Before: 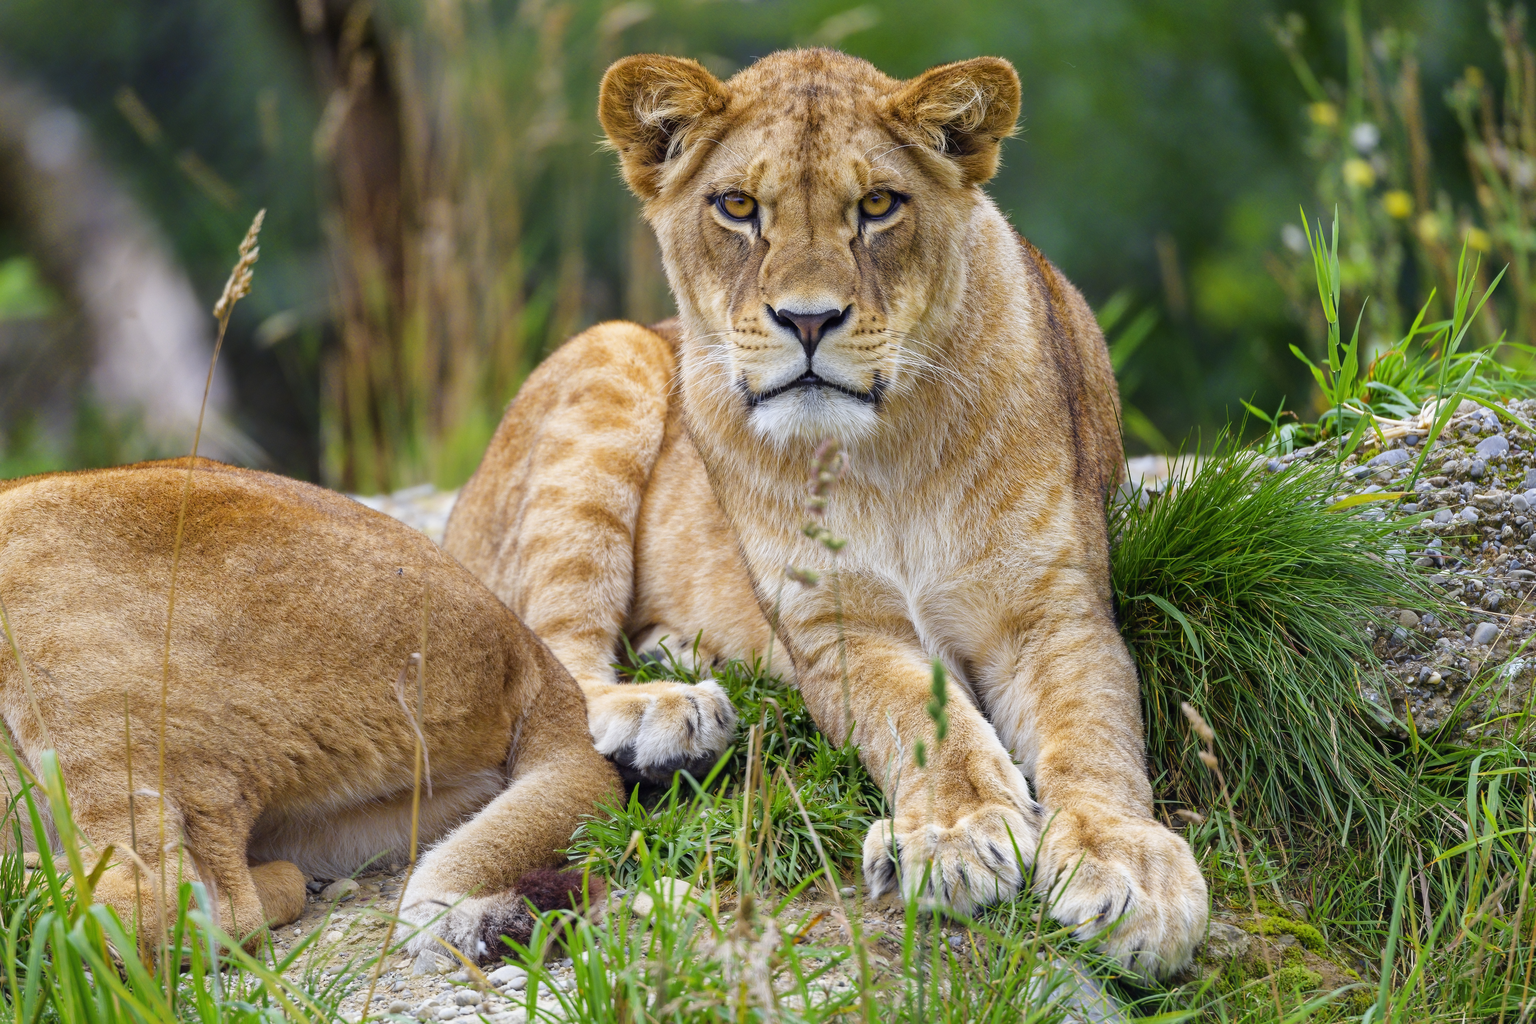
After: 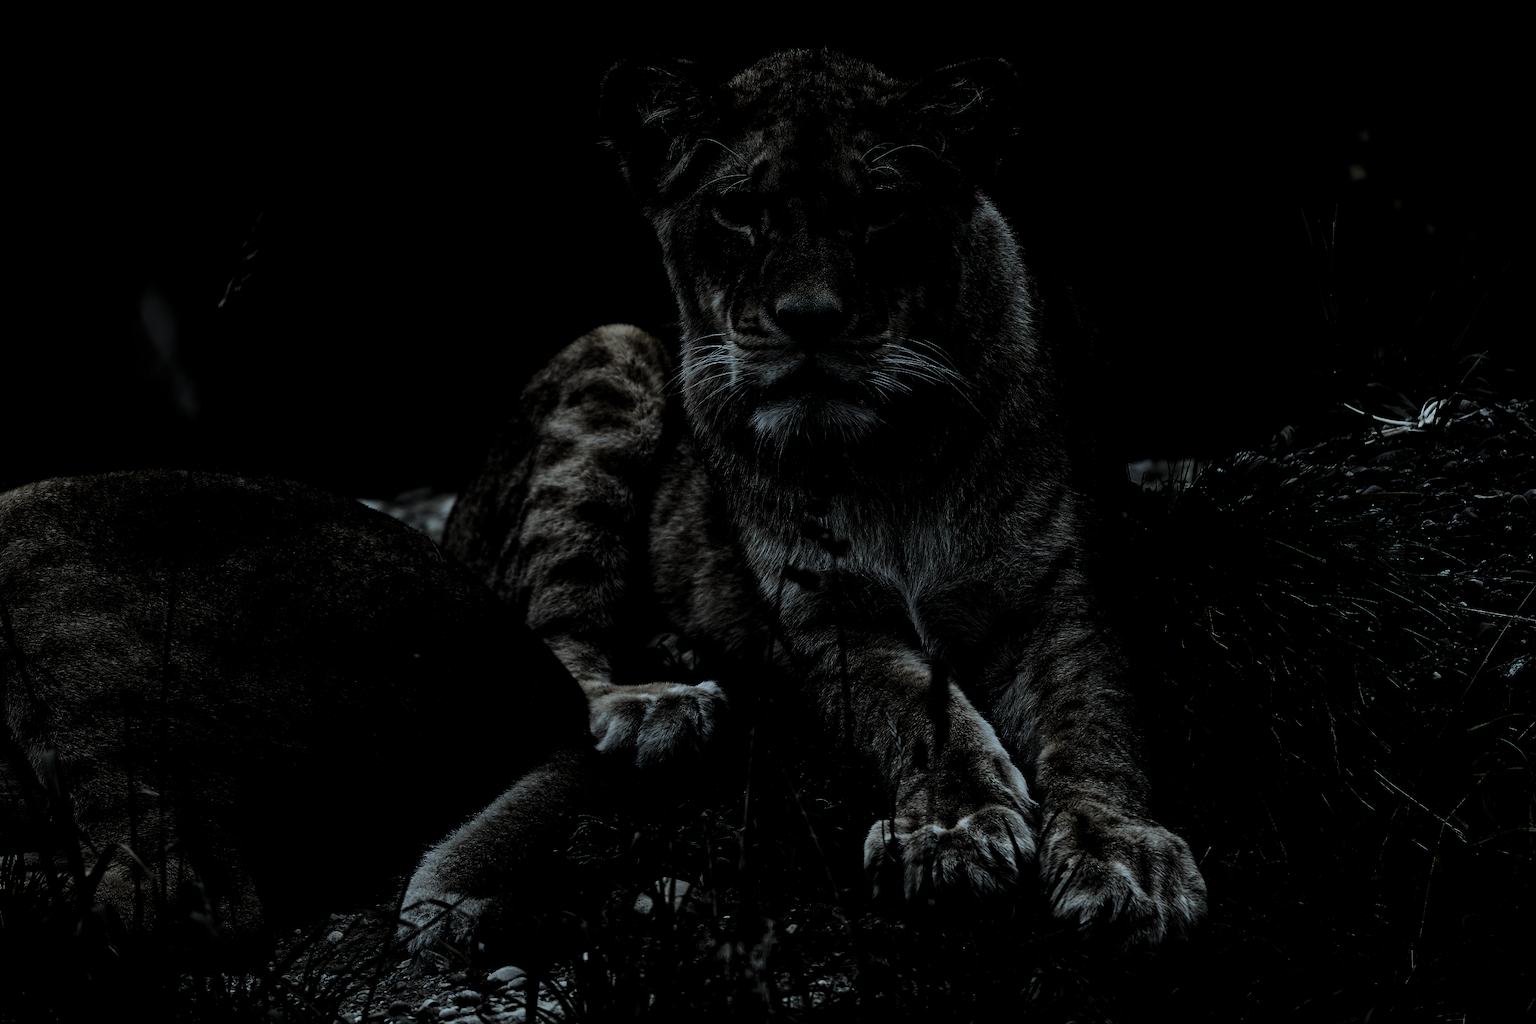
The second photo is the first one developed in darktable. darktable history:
levels: levels [0.721, 0.937, 0.997]
exposure: black level correction -0.015, exposure -0.134 EV, compensate highlight preservation false
contrast brightness saturation: contrast 0.278
color correction: highlights a* -10.14, highlights b* -10.27
